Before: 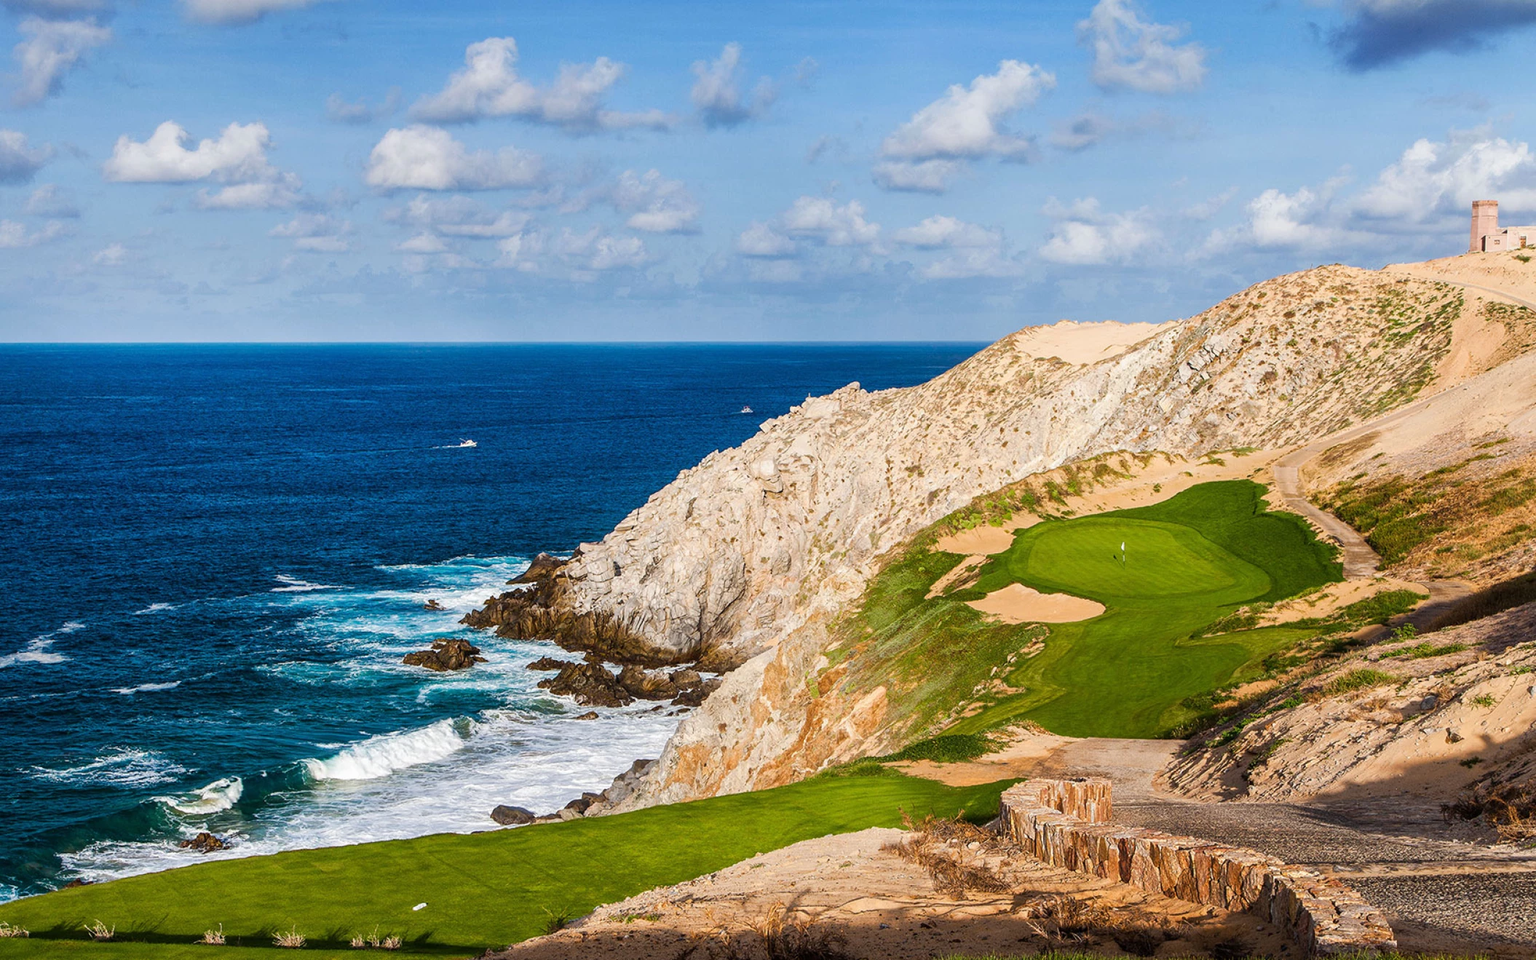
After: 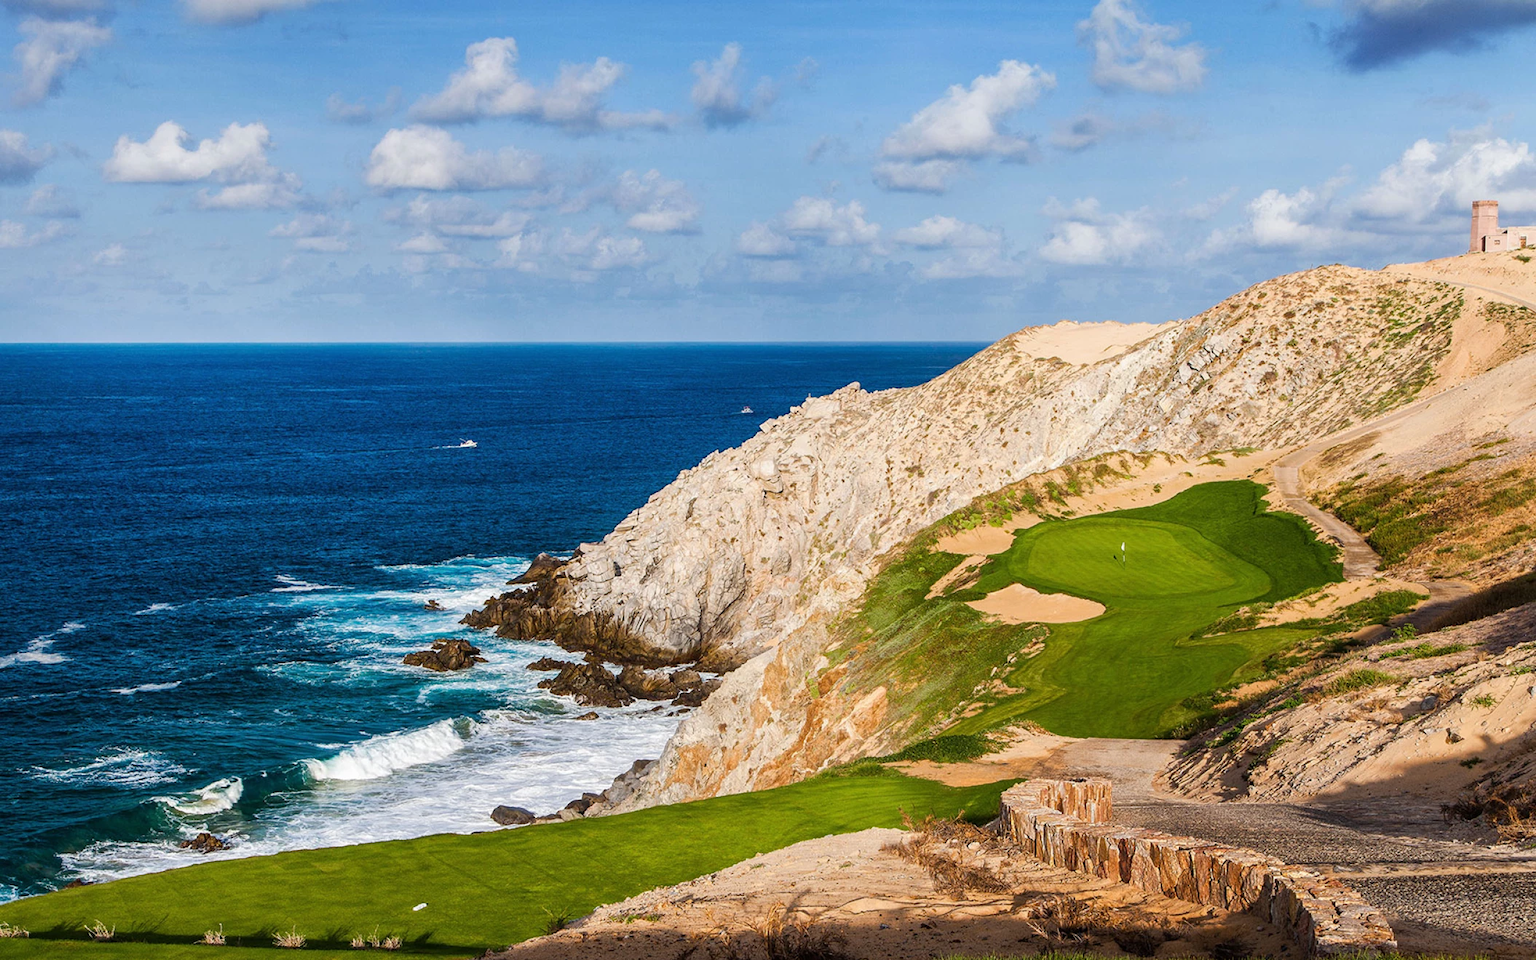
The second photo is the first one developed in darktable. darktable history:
color correction: highlights b* -0.03, saturation 0.995
